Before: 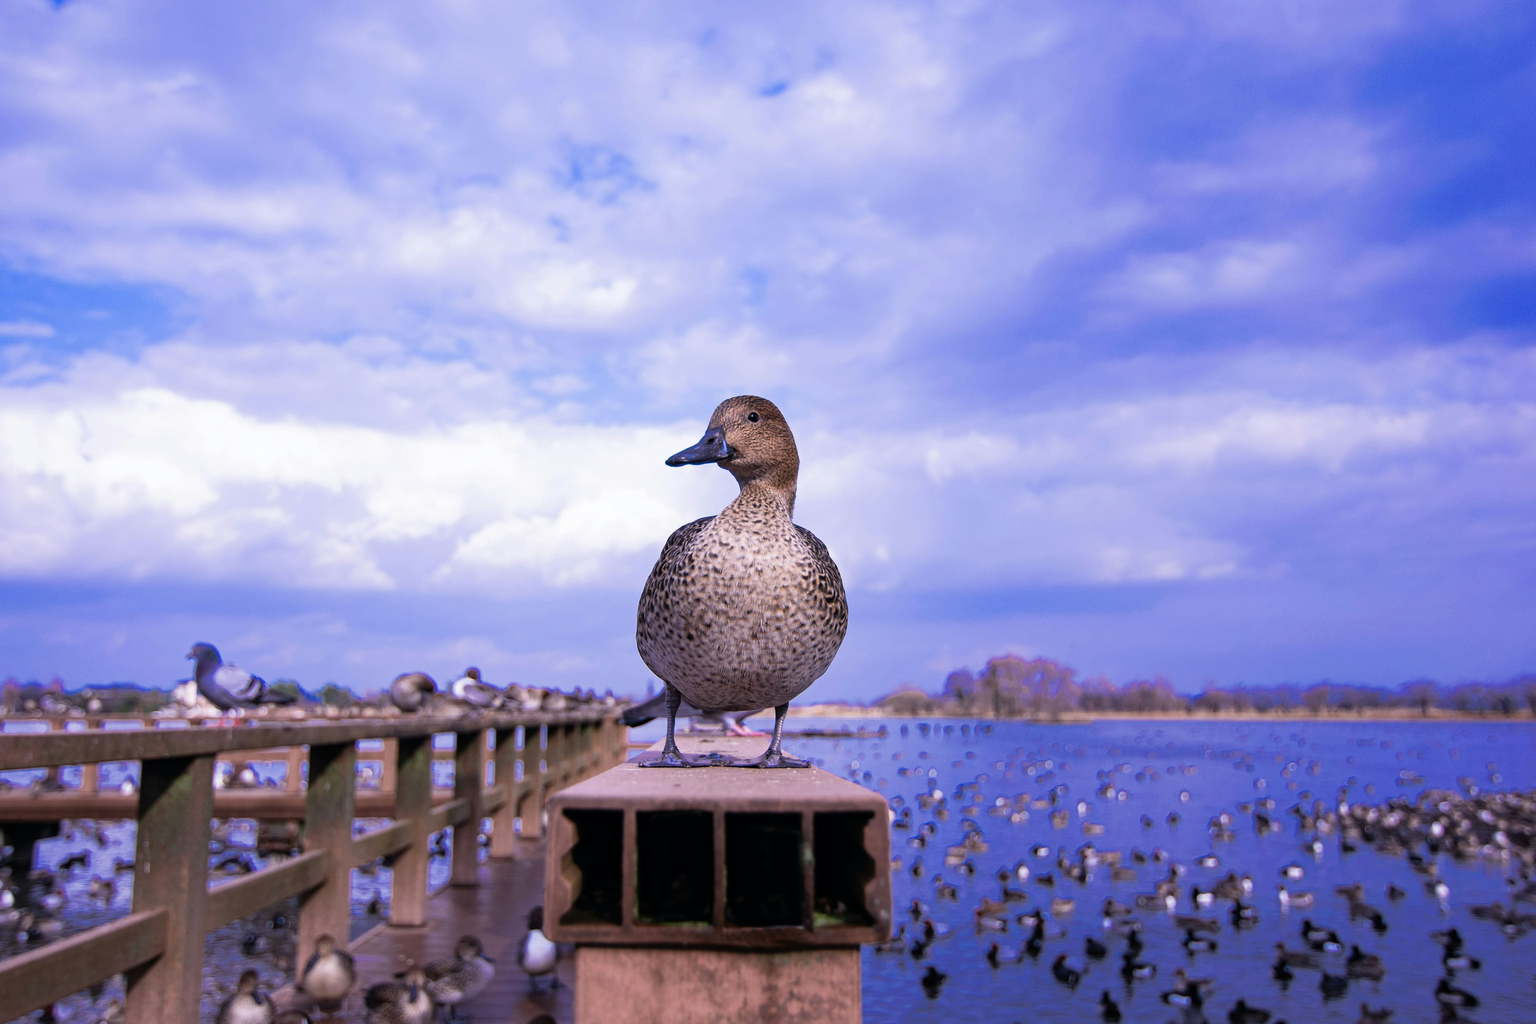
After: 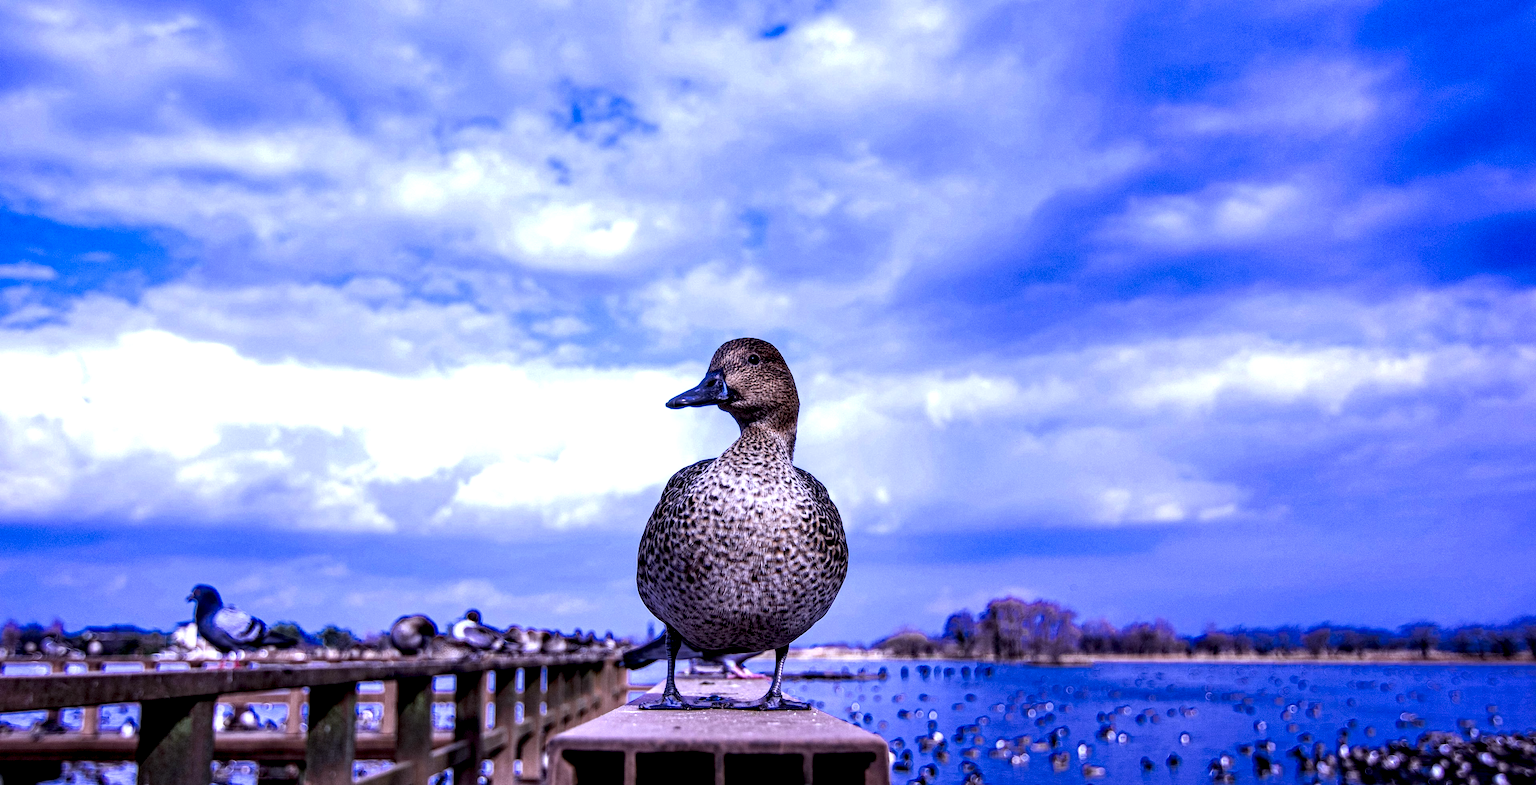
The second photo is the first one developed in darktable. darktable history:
crop: top 5.667%, bottom 17.637%
local contrast: detail 203%
haze removal: compatibility mode true, adaptive false
white balance: red 0.948, green 1.02, blue 1.176
color balance: gamma [0.9, 0.988, 0.975, 1.025], gain [1.05, 1, 1, 1]
